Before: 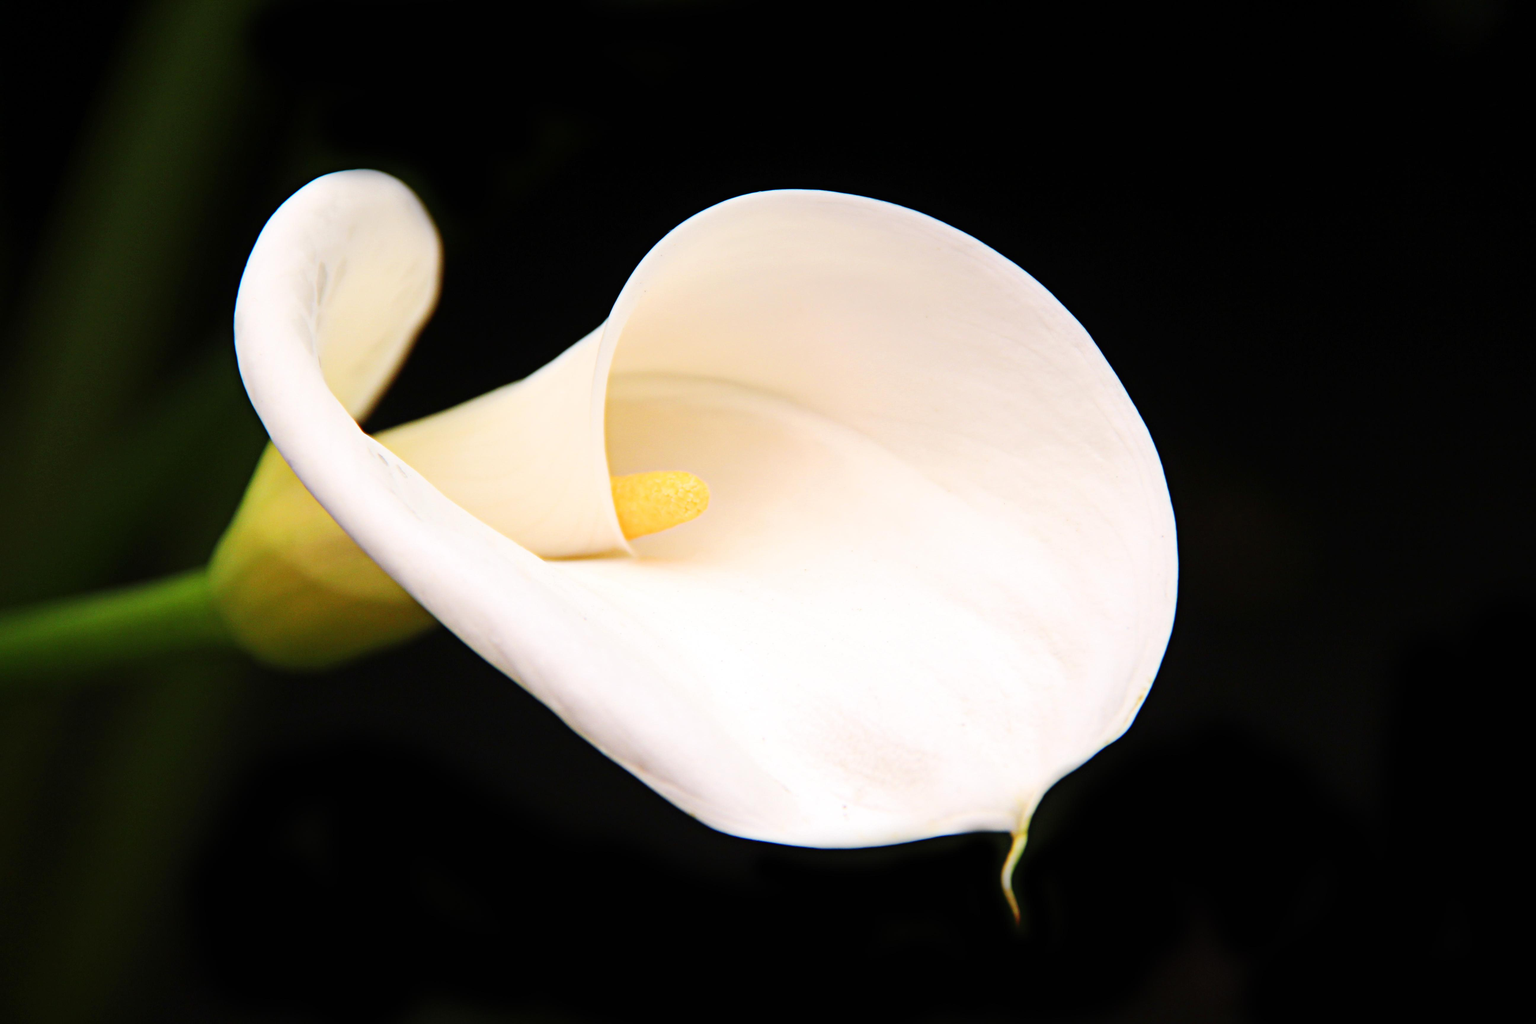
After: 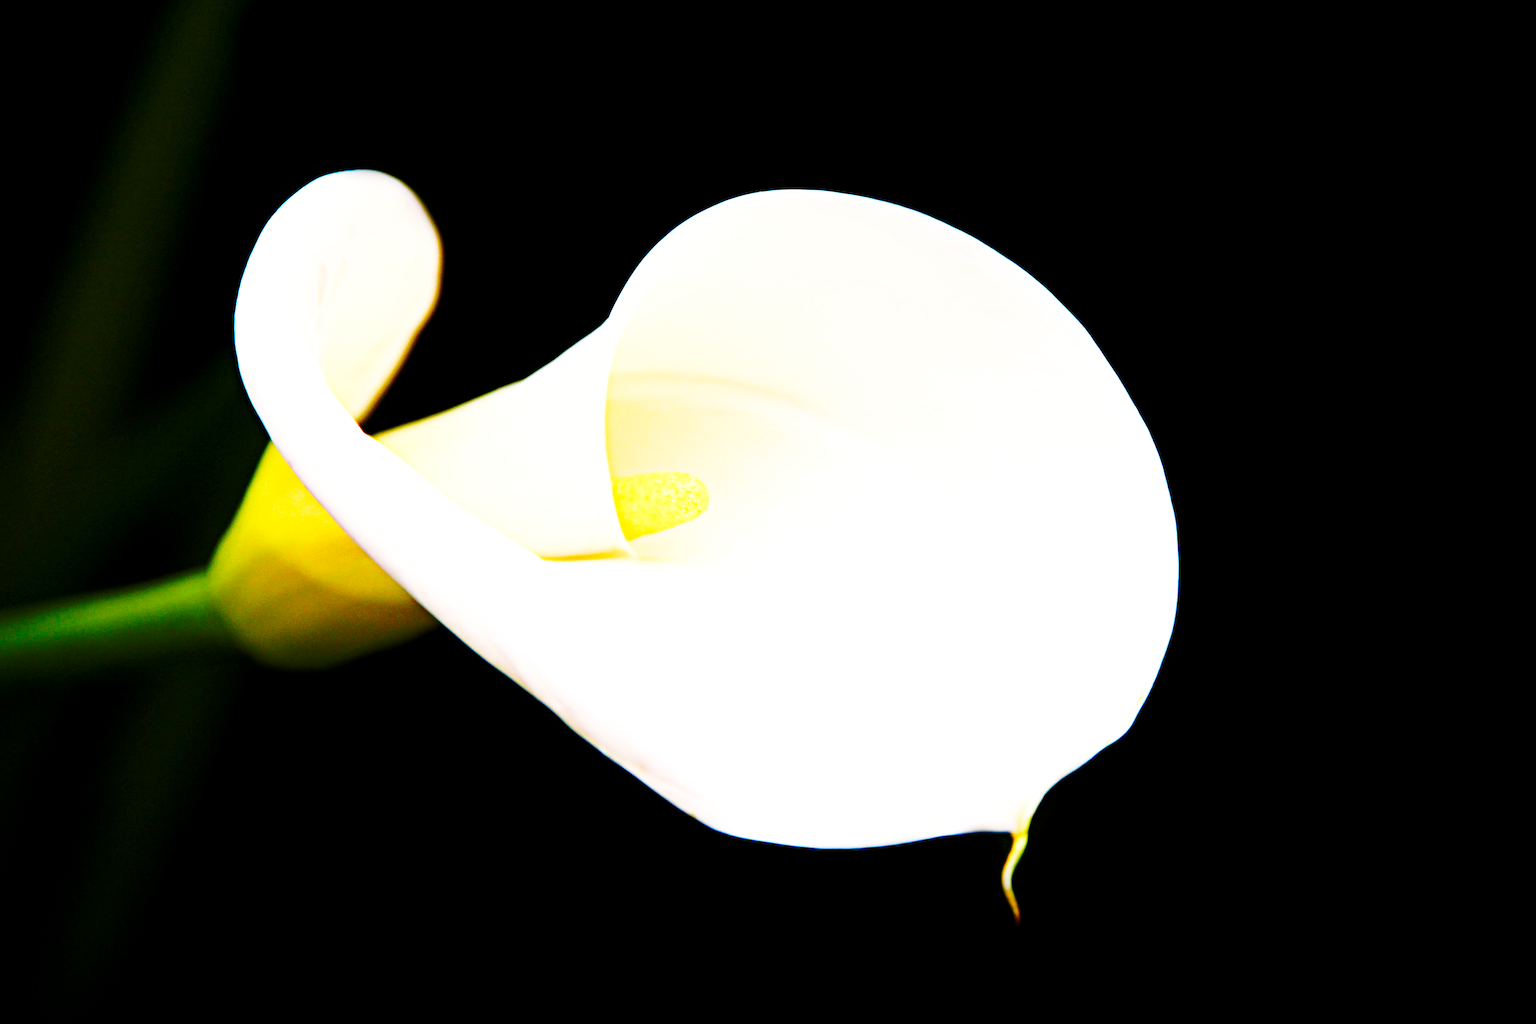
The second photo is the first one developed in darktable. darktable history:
color balance rgb: global offset › luminance -0.494%, perceptual saturation grading › global saturation 20%, perceptual saturation grading › highlights -25.912%, perceptual saturation grading › shadows 49.588%, perceptual brilliance grading › highlights 9.544%, perceptual brilliance grading › mid-tones 4.794%, global vibrance 34.78%
sharpen: on, module defaults
base curve: curves: ch0 [(0, 0) (0.036, 0.037) (0.121, 0.228) (0.46, 0.76) (0.859, 0.983) (1, 1)], preserve colors none
